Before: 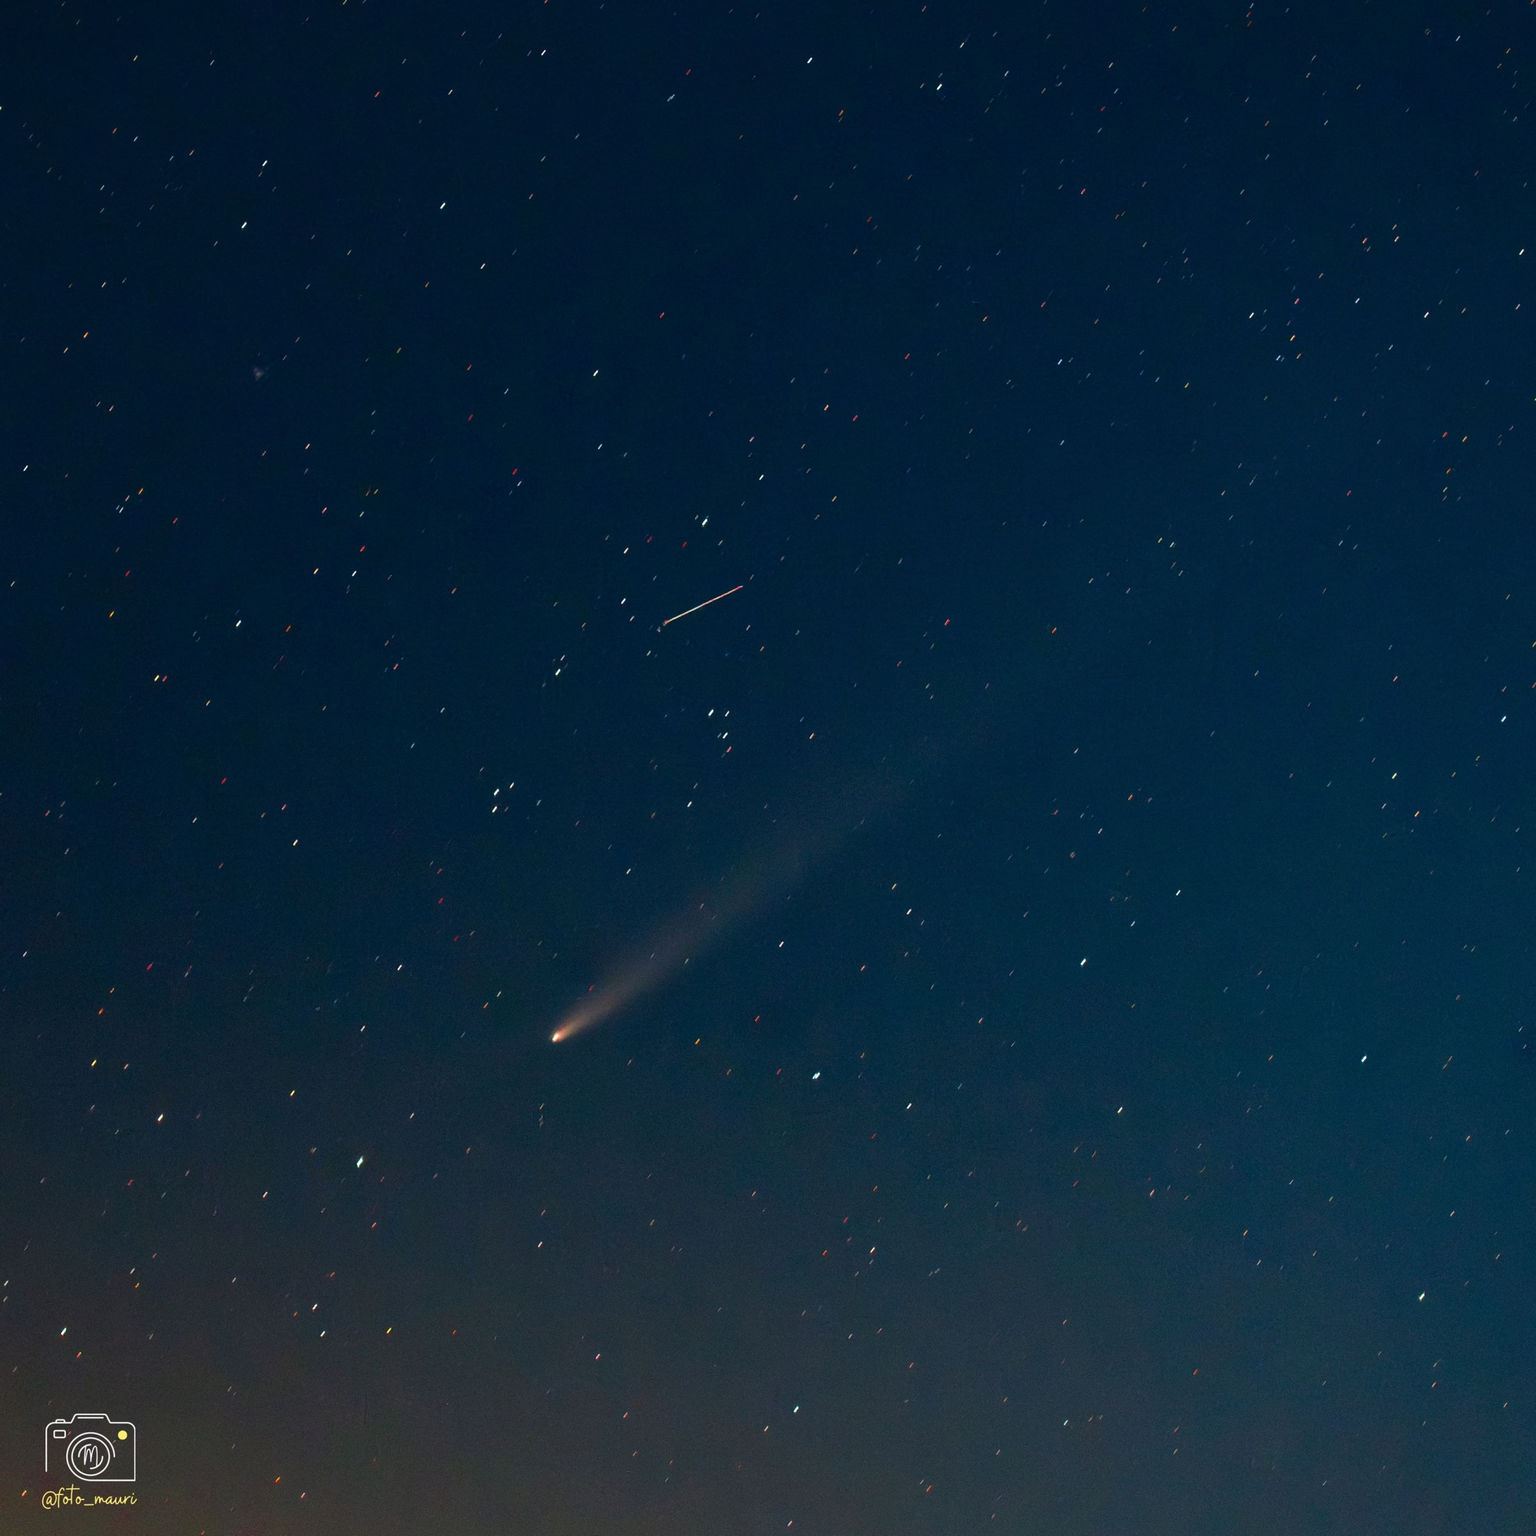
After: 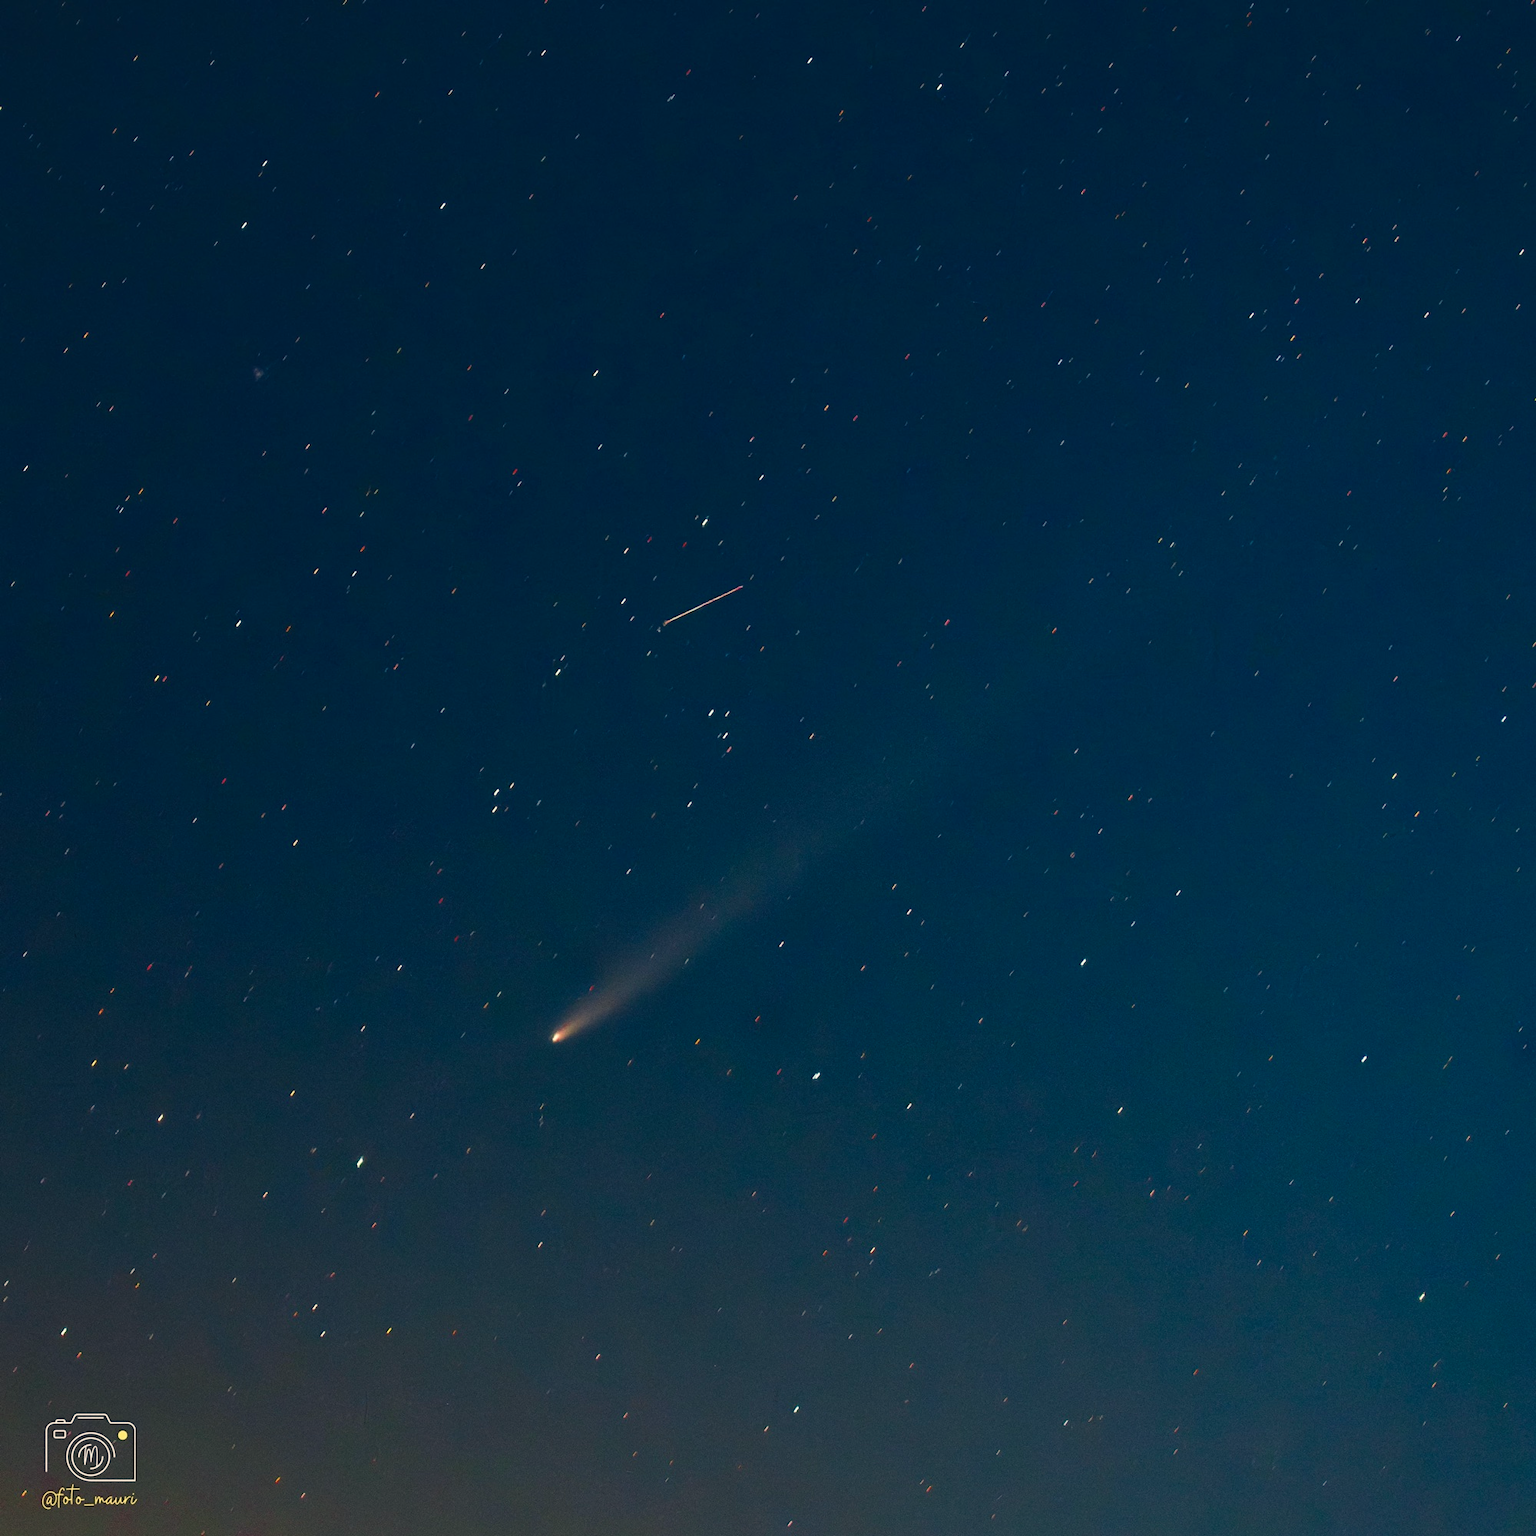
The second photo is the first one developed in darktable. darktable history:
color balance rgb: shadows lift › chroma 2%, shadows lift › hue 219.6°, power › hue 313.2°, highlights gain › chroma 3%, highlights gain › hue 75.6°, global offset › luminance 0.5%, perceptual saturation grading › global saturation 15.33%, perceptual saturation grading › highlights -19.33%, perceptual saturation grading › shadows 20%, global vibrance 20%
color correction: highlights a* 2.75, highlights b* 5, shadows a* -2.04, shadows b* -4.84, saturation 0.8
